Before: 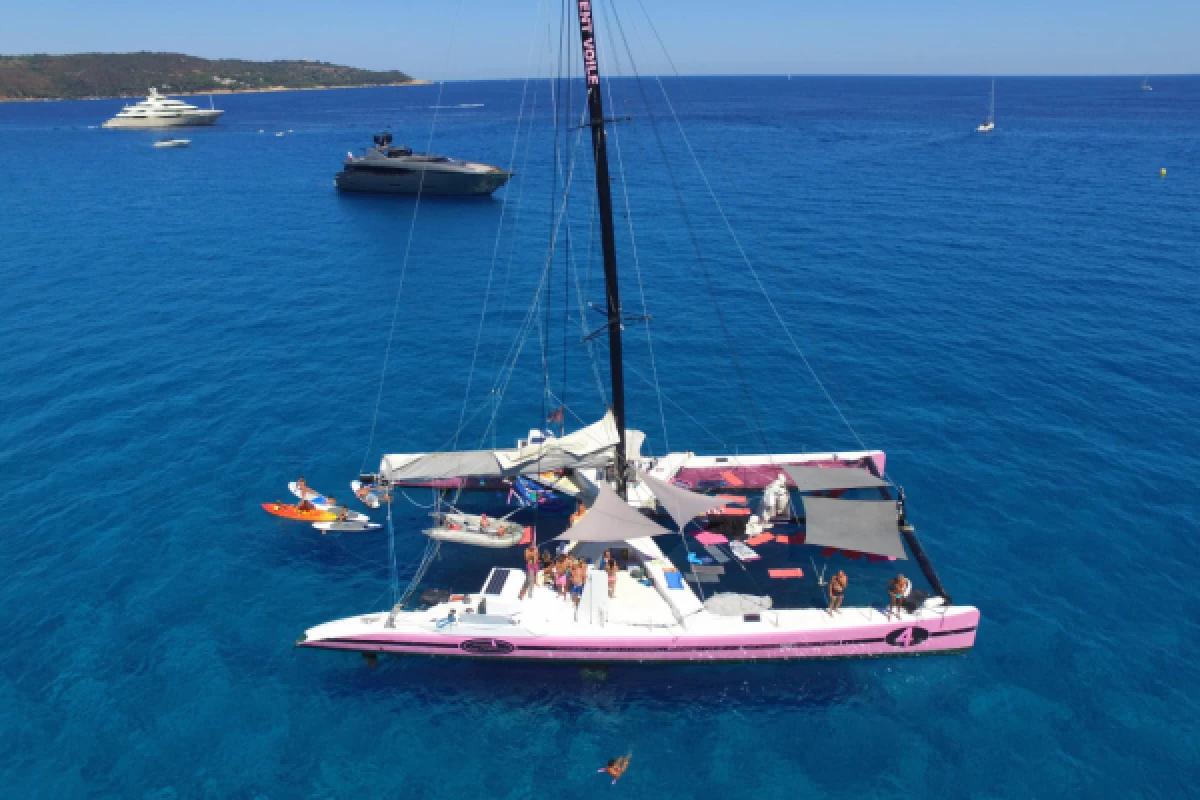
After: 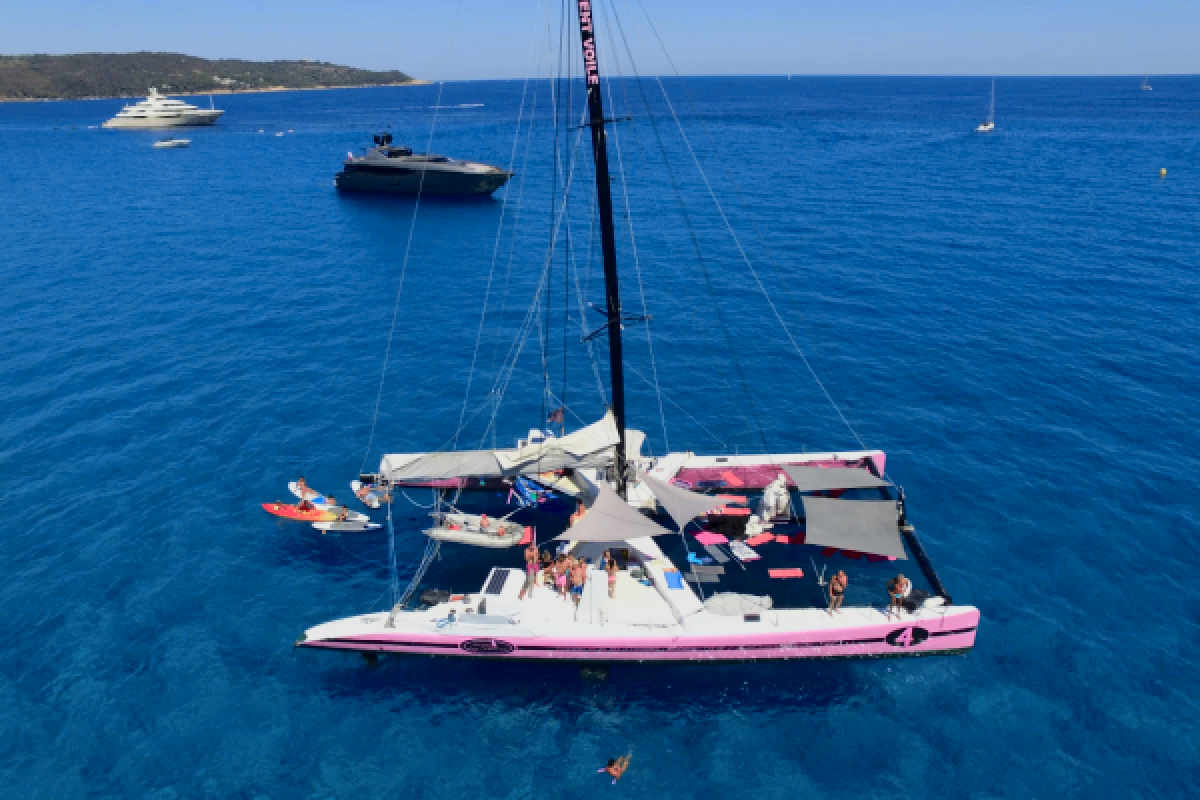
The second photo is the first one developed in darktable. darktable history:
tone curve: curves: ch0 [(0, 0.009) (0.105, 0.054) (0.195, 0.132) (0.289, 0.278) (0.384, 0.391) (0.513, 0.53) (0.66, 0.667) (0.895, 0.863) (1, 0.919)]; ch1 [(0, 0) (0.161, 0.092) (0.35, 0.33) (0.403, 0.395) (0.456, 0.469) (0.502, 0.499) (0.519, 0.514) (0.576, 0.584) (0.642, 0.658) (0.701, 0.742) (1, 0.942)]; ch2 [(0, 0) (0.371, 0.362) (0.437, 0.437) (0.501, 0.5) (0.53, 0.528) (0.569, 0.564) (0.619, 0.58) (0.883, 0.752) (1, 0.929)], color space Lab, independent channels, preserve colors none
exposure: black level correction 0.005, exposure 0.001 EV, compensate highlight preservation false
